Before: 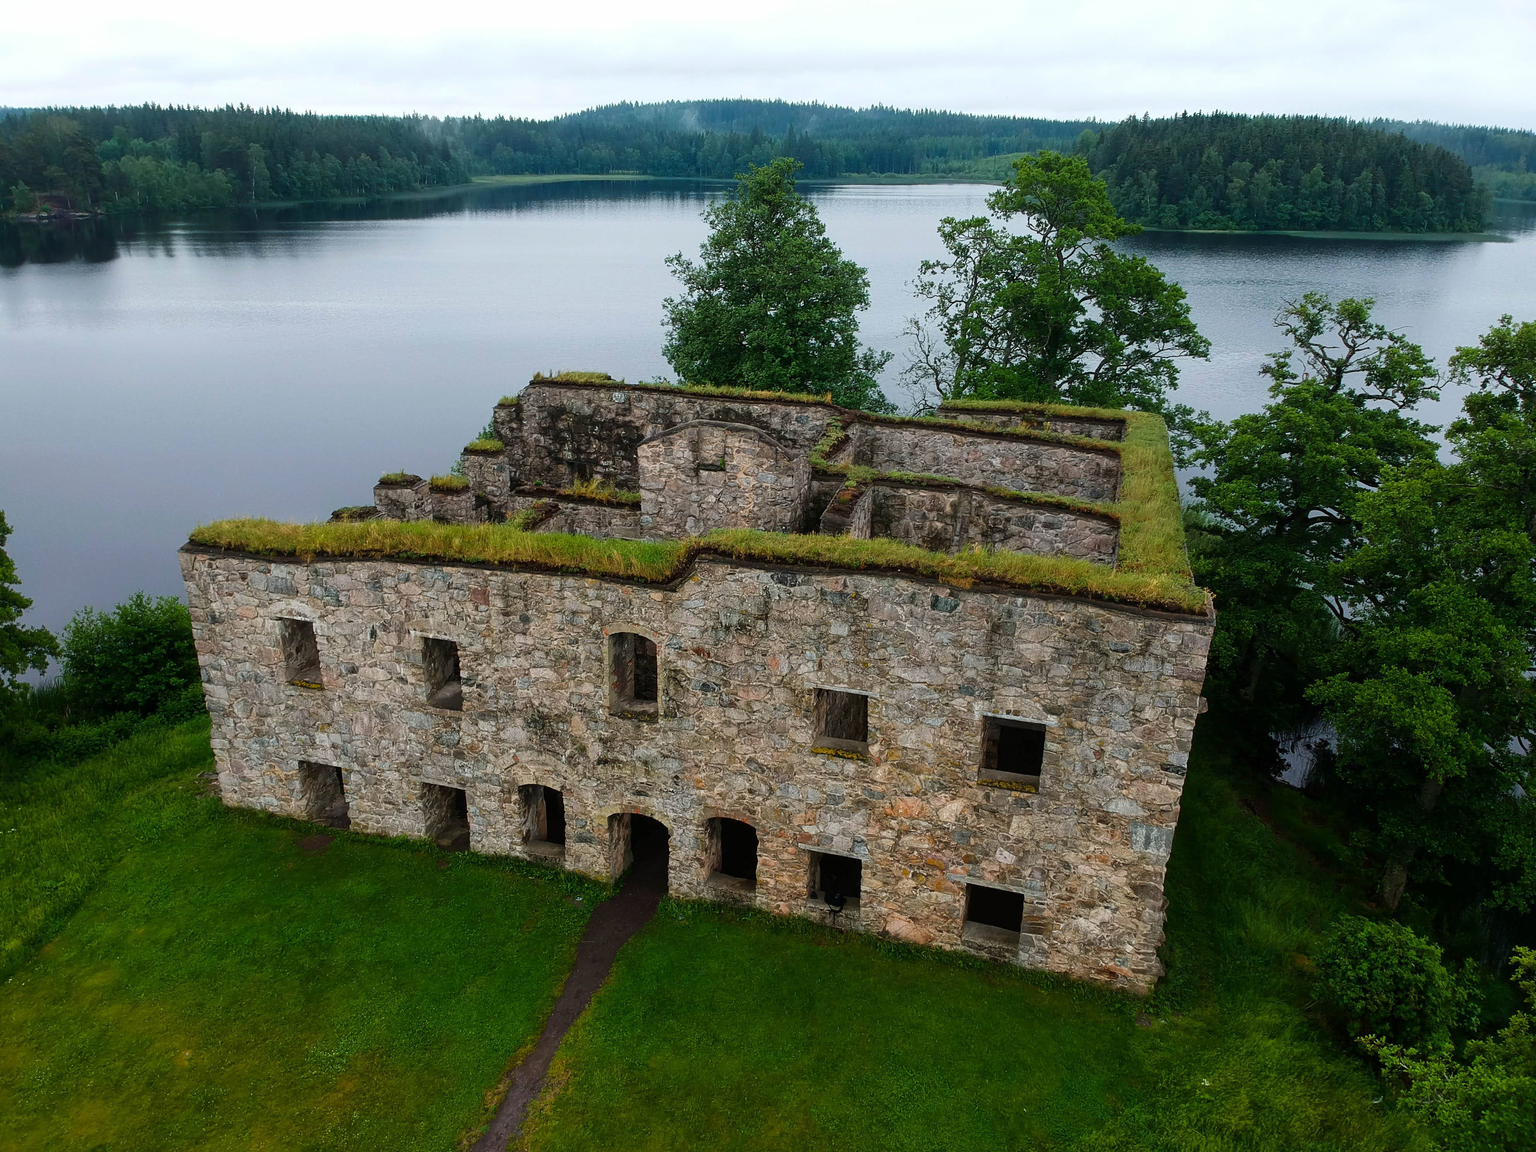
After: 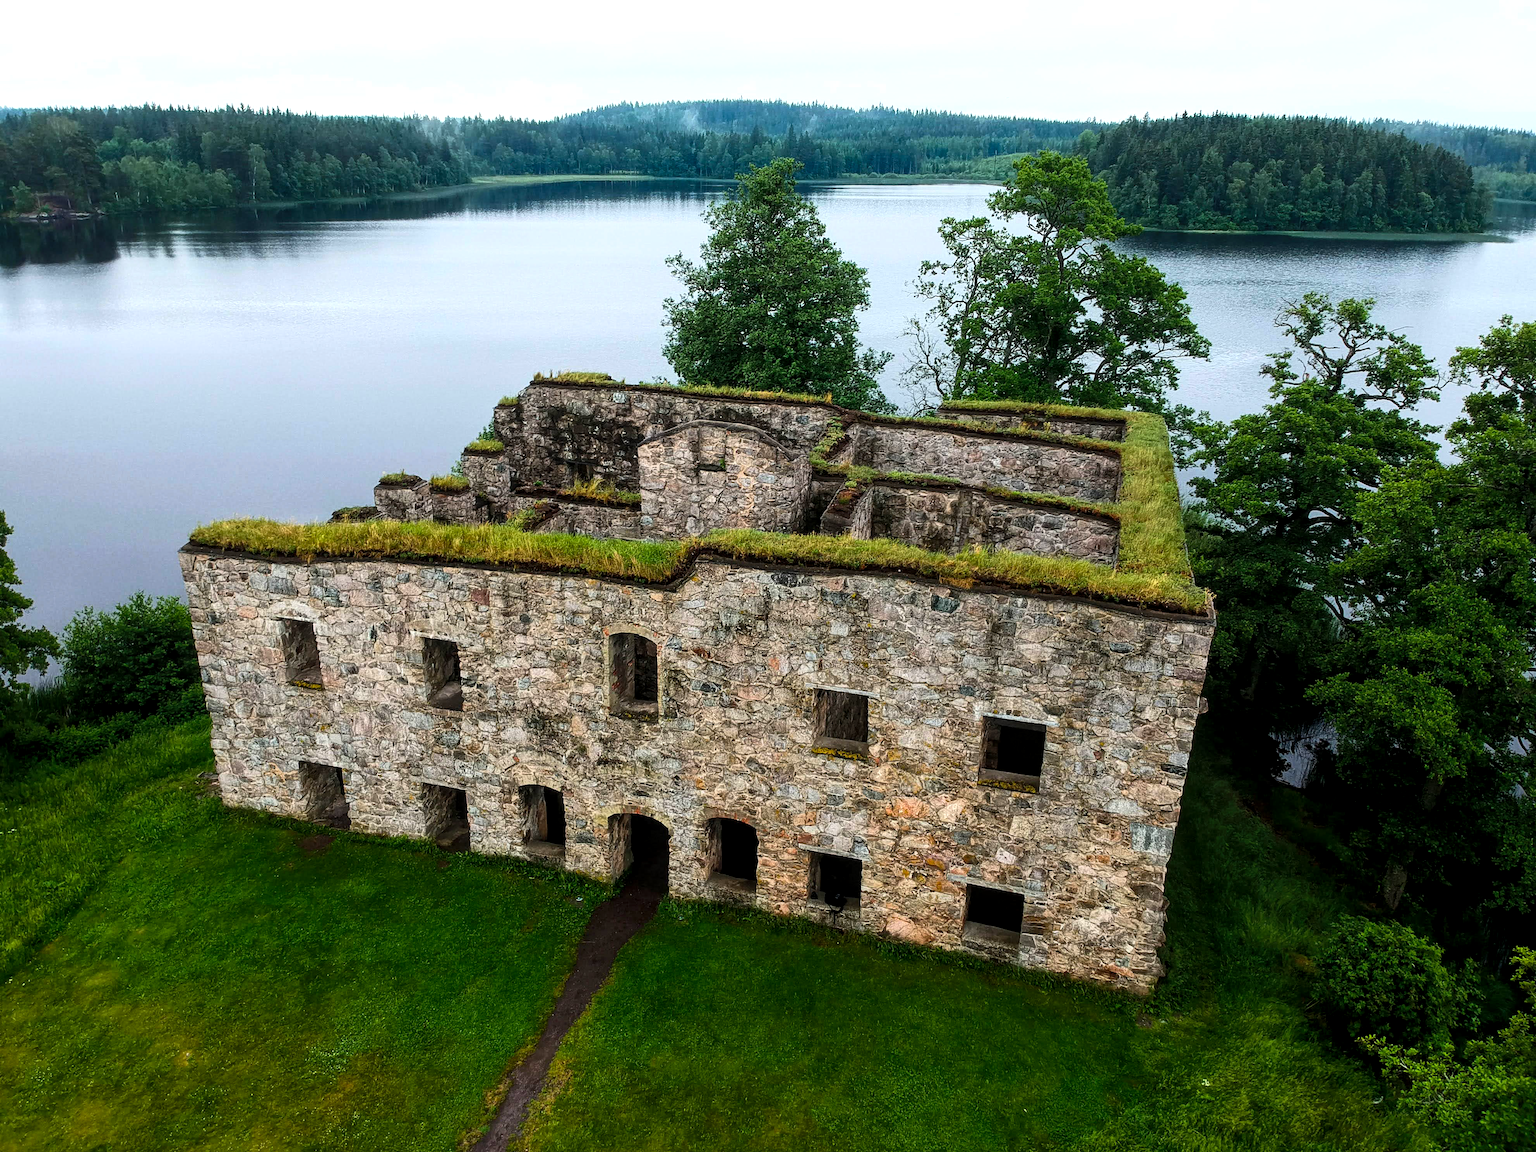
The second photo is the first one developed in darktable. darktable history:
local contrast: highlights 99%, shadows 86%, detail 160%, midtone range 0.2
exposure: black level correction 0.001, exposure -0.2 EV, compensate highlight preservation false
tone equalizer: -8 EV -0.417 EV, -7 EV -0.389 EV, -6 EV -0.333 EV, -5 EV -0.222 EV, -3 EV 0.222 EV, -2 EV 0.333 EV, -1 EV 0.389 EV, +0 EV 0.417 EV, edges refinement/feathering 500, mask exposure compensation -1.57 EV, preserve details no
contrast brightness saturation: contrast 0.2, brightness 0.16, saturation 0.22
